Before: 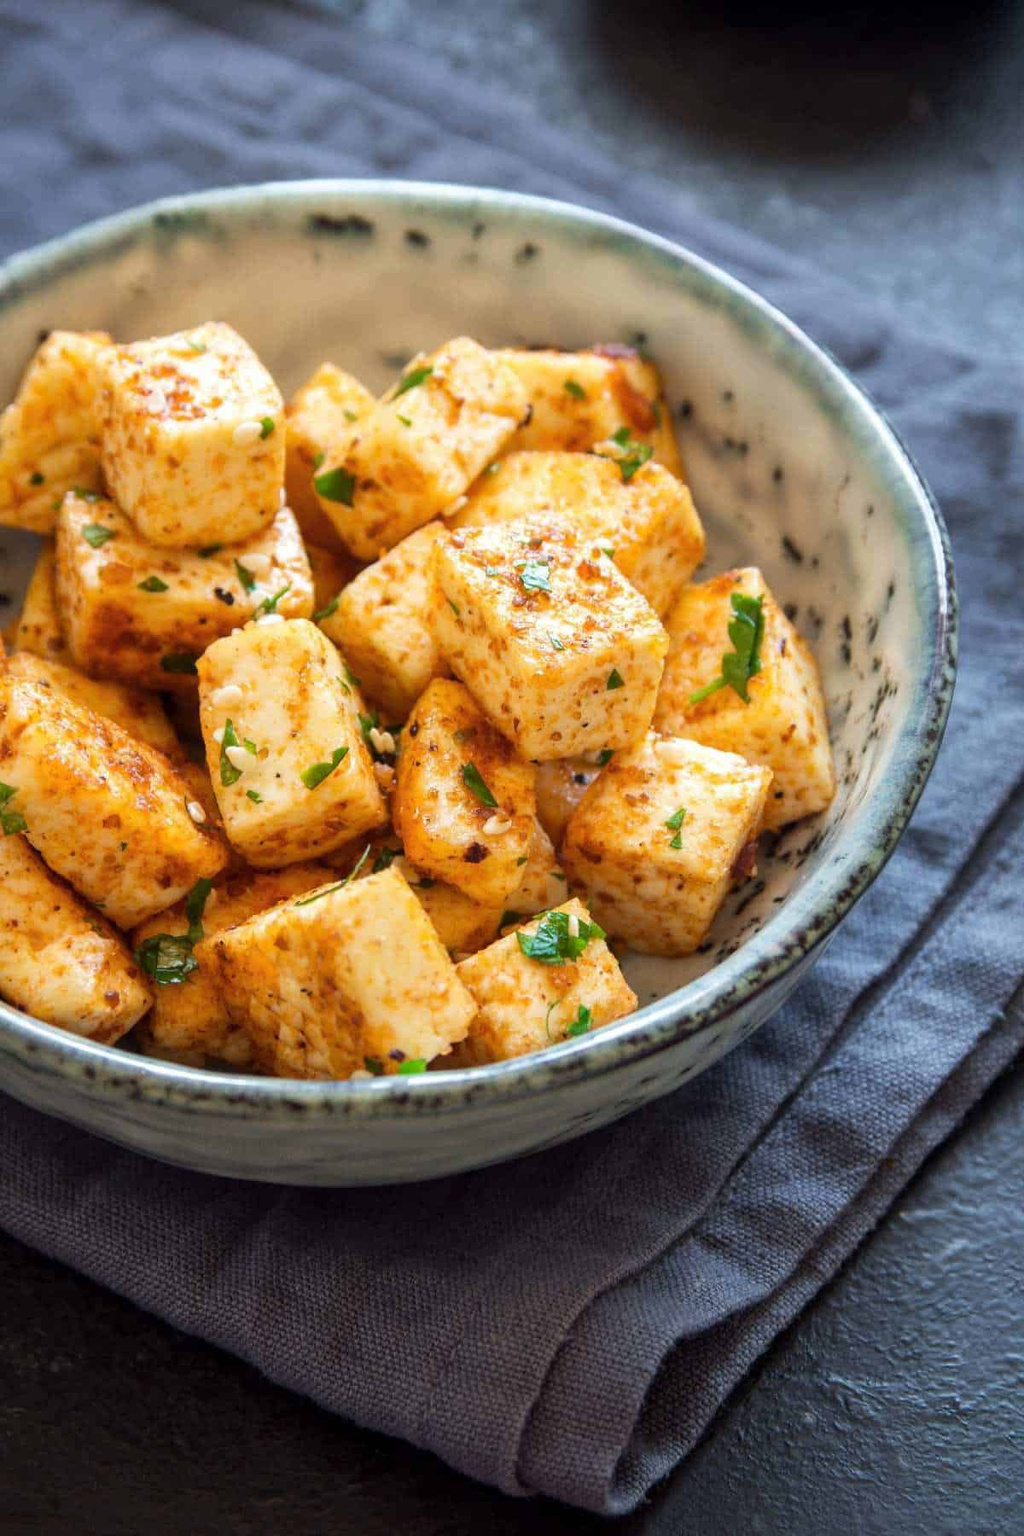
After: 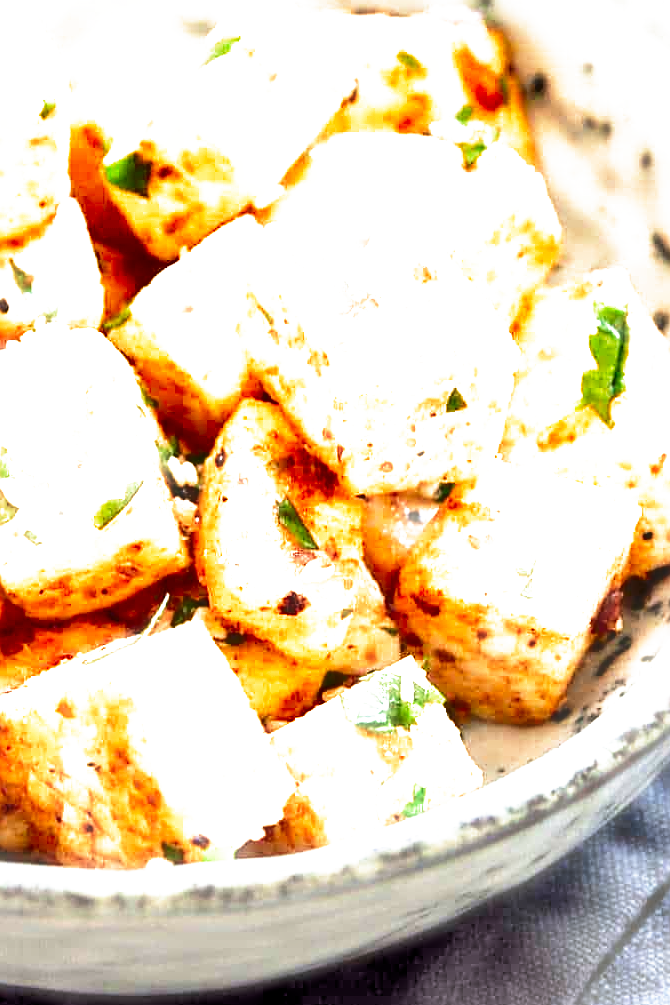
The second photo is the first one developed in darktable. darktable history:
sharpen: on, module defaults
crop and rotate: left 22.13%, top 22.054%, right 22.026%, bottom 22.102%
shadows and highlights: soften with gaussian
exposure: black level correction 0.001, exposure 1.735 EV, compensate highlight preservation false
rgb levels: preserve colors sum RGB, levels [[0.038, 0.433, 0.934], [0, 0.5, 1], [0, 0.5, 1]]
haze removal: strength -0.9, distance 0.225, compatibility mode true, adaptive false
filmic rgb: black relative exposure -5.5 EV, white relative exposure 2.5 EV, threshold 3 EV, target black luminance 0%, hardness 4.51, latitude 67.35%, contrast 1.453, shadows ↔ highlights balance -3.52%, preserve chrominance no, color science v4 (2020), contrast in shadows soft, enable highlight reconstruction true
